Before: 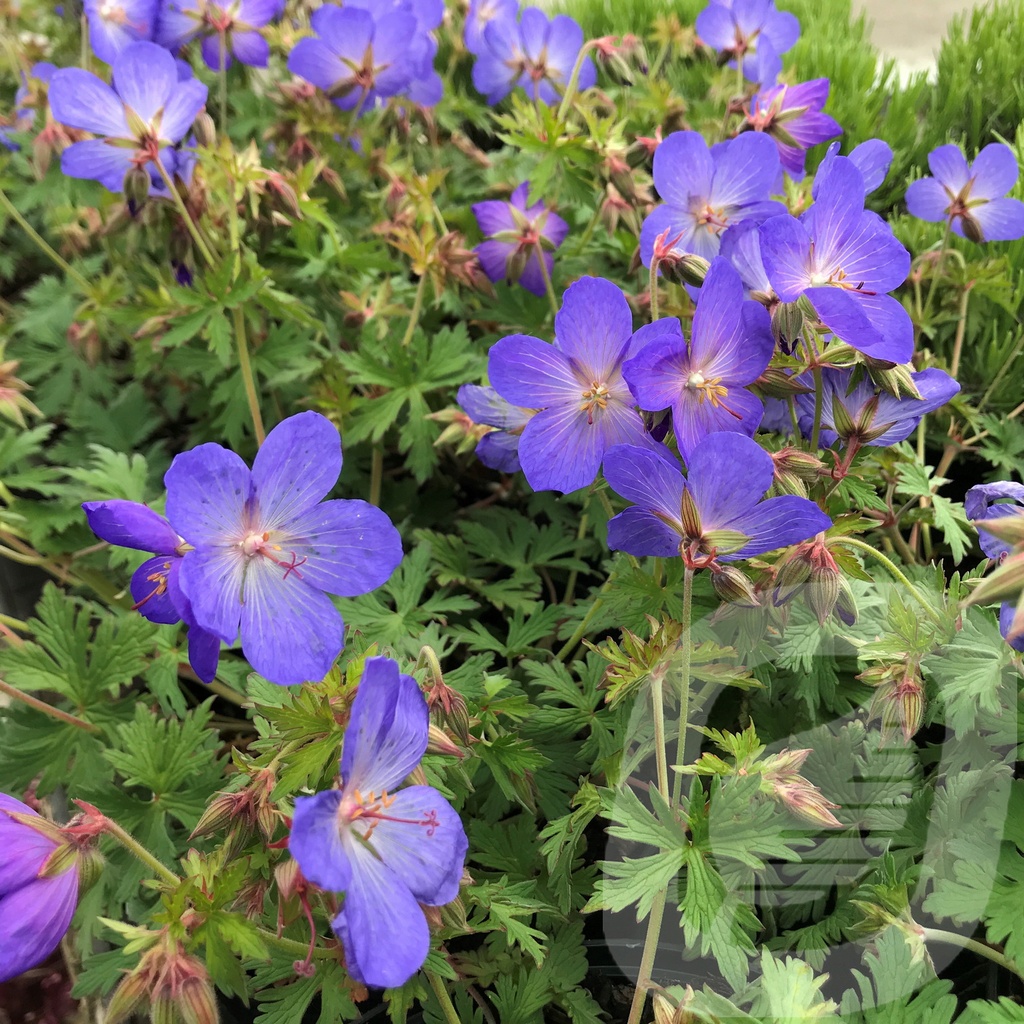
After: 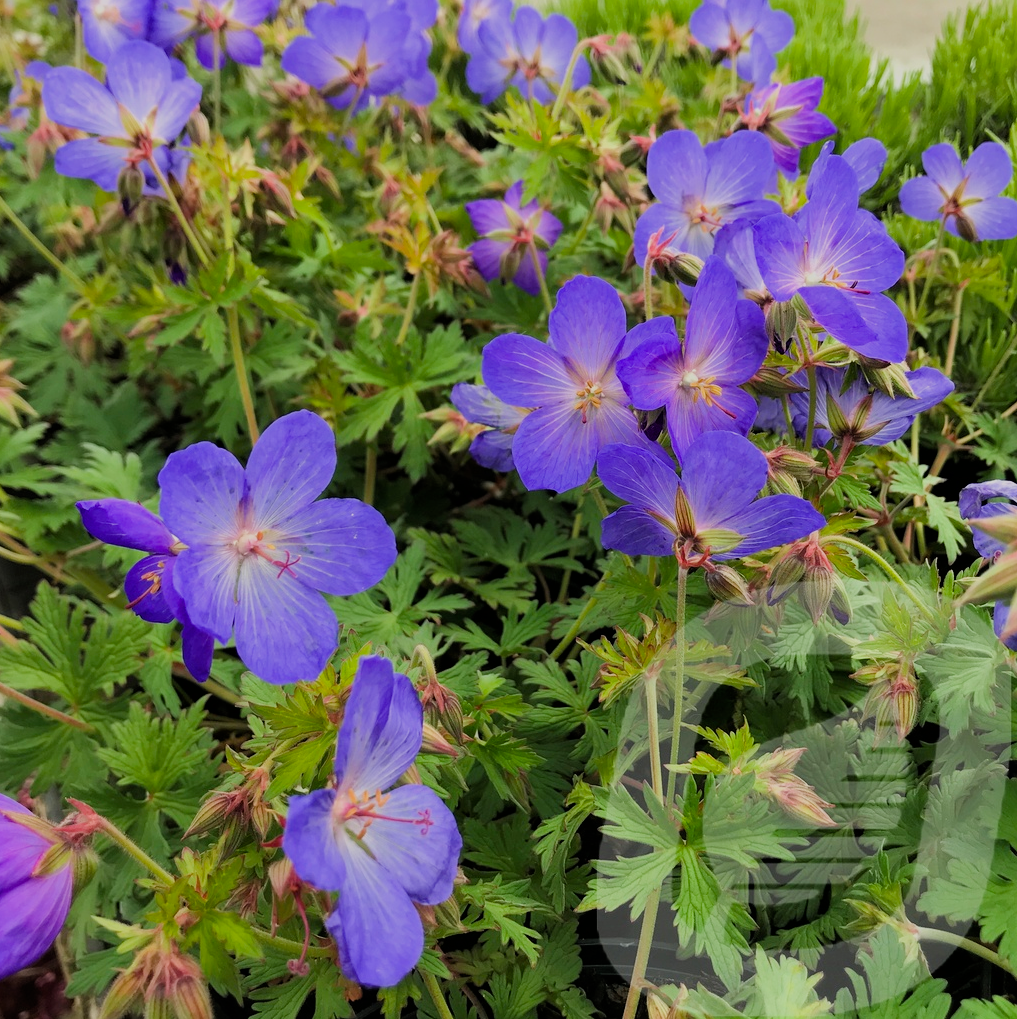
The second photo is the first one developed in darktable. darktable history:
color balance rgb: linear chroma grading › global chroma 6.48%, perceptual saturation grading › global saturation 12.96%, global vibrance 6.02%
crop and rotate: left 0.614%, top 0.179%, bottom 0.309%
filmic rgb: black relative exposure -16 EV, white relative exposure 6.92 EV, hardness 4.7
